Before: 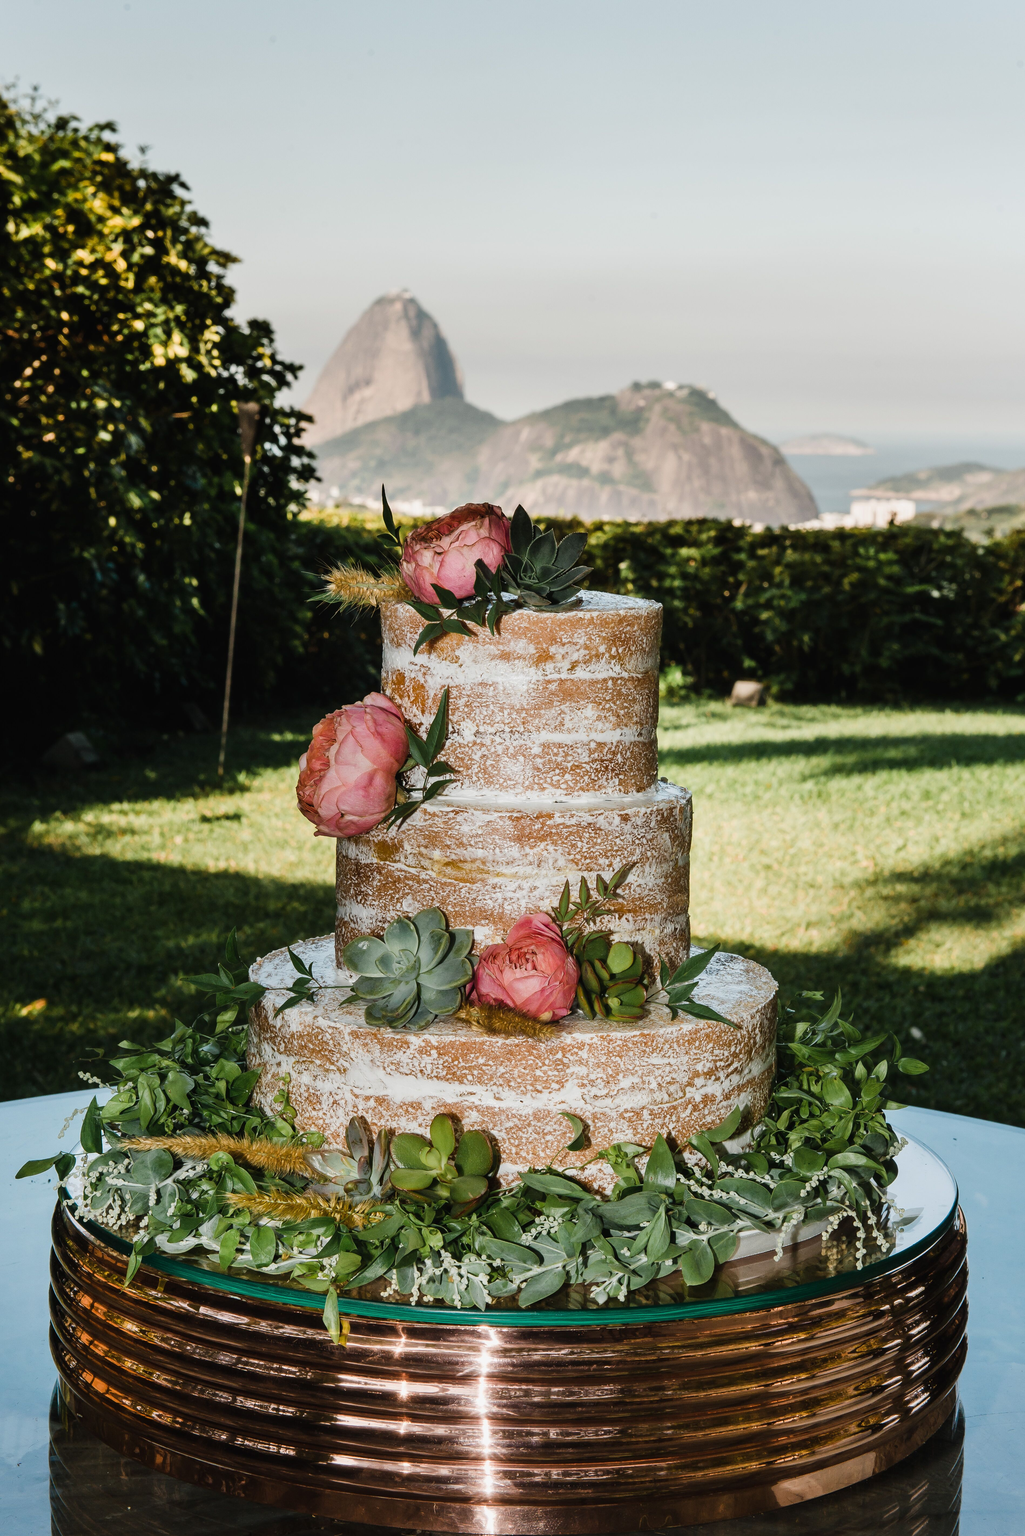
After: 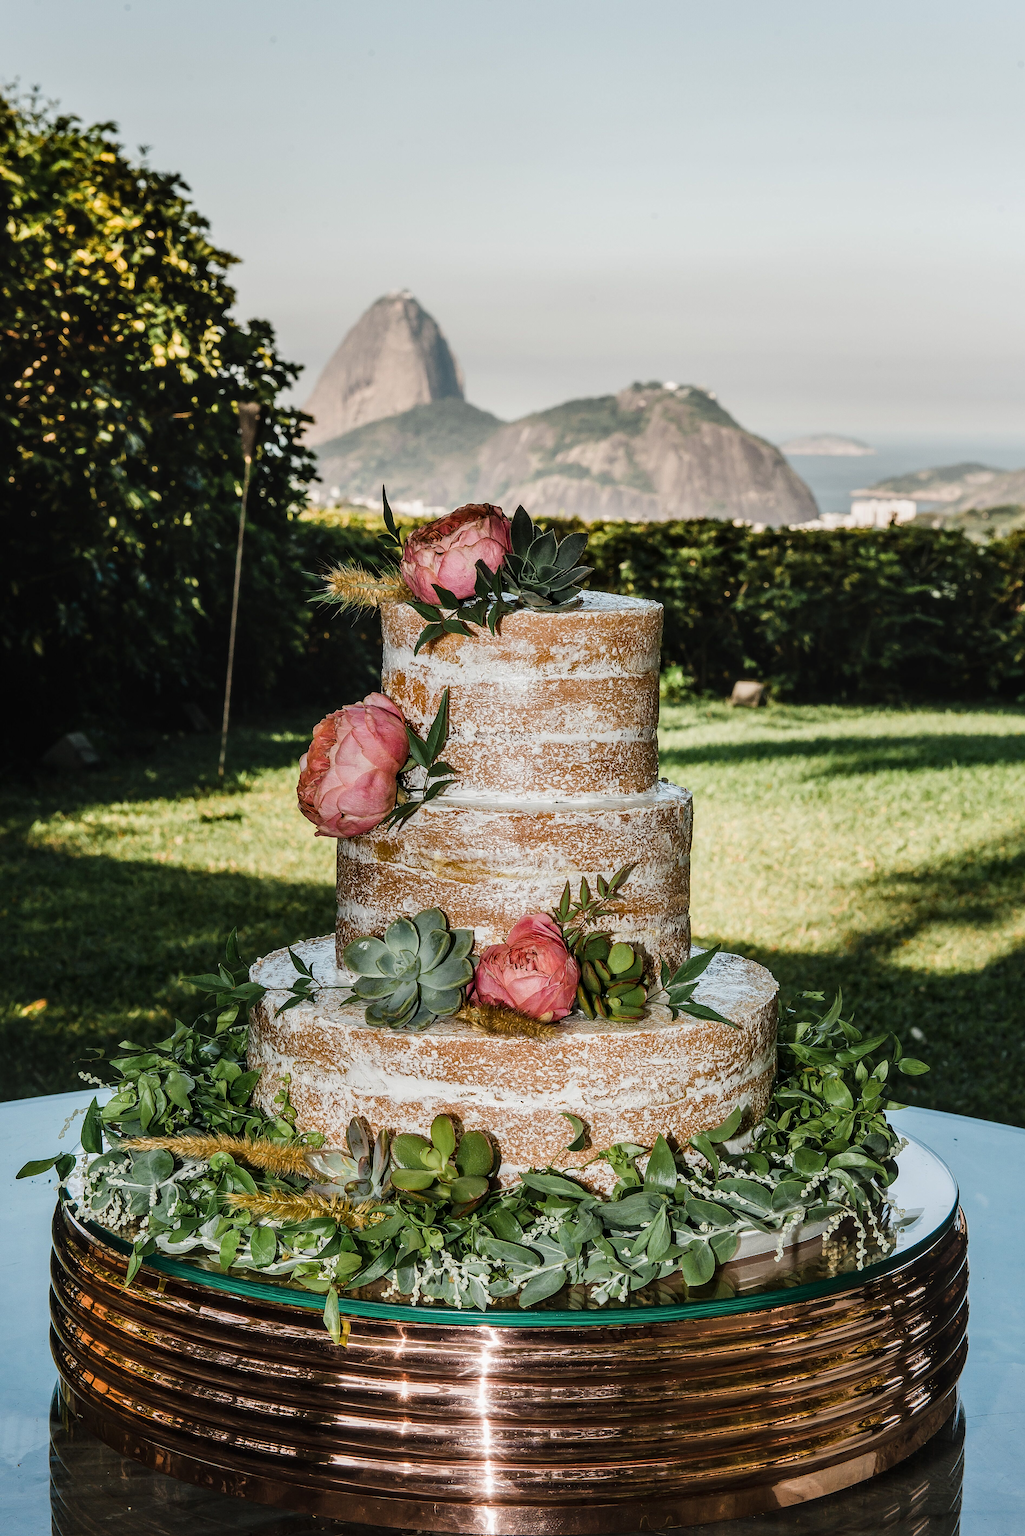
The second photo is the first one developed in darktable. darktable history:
sharpen: radius 2.159, amount 0.386, threshold 0.13
local contrast: on, module defaults
